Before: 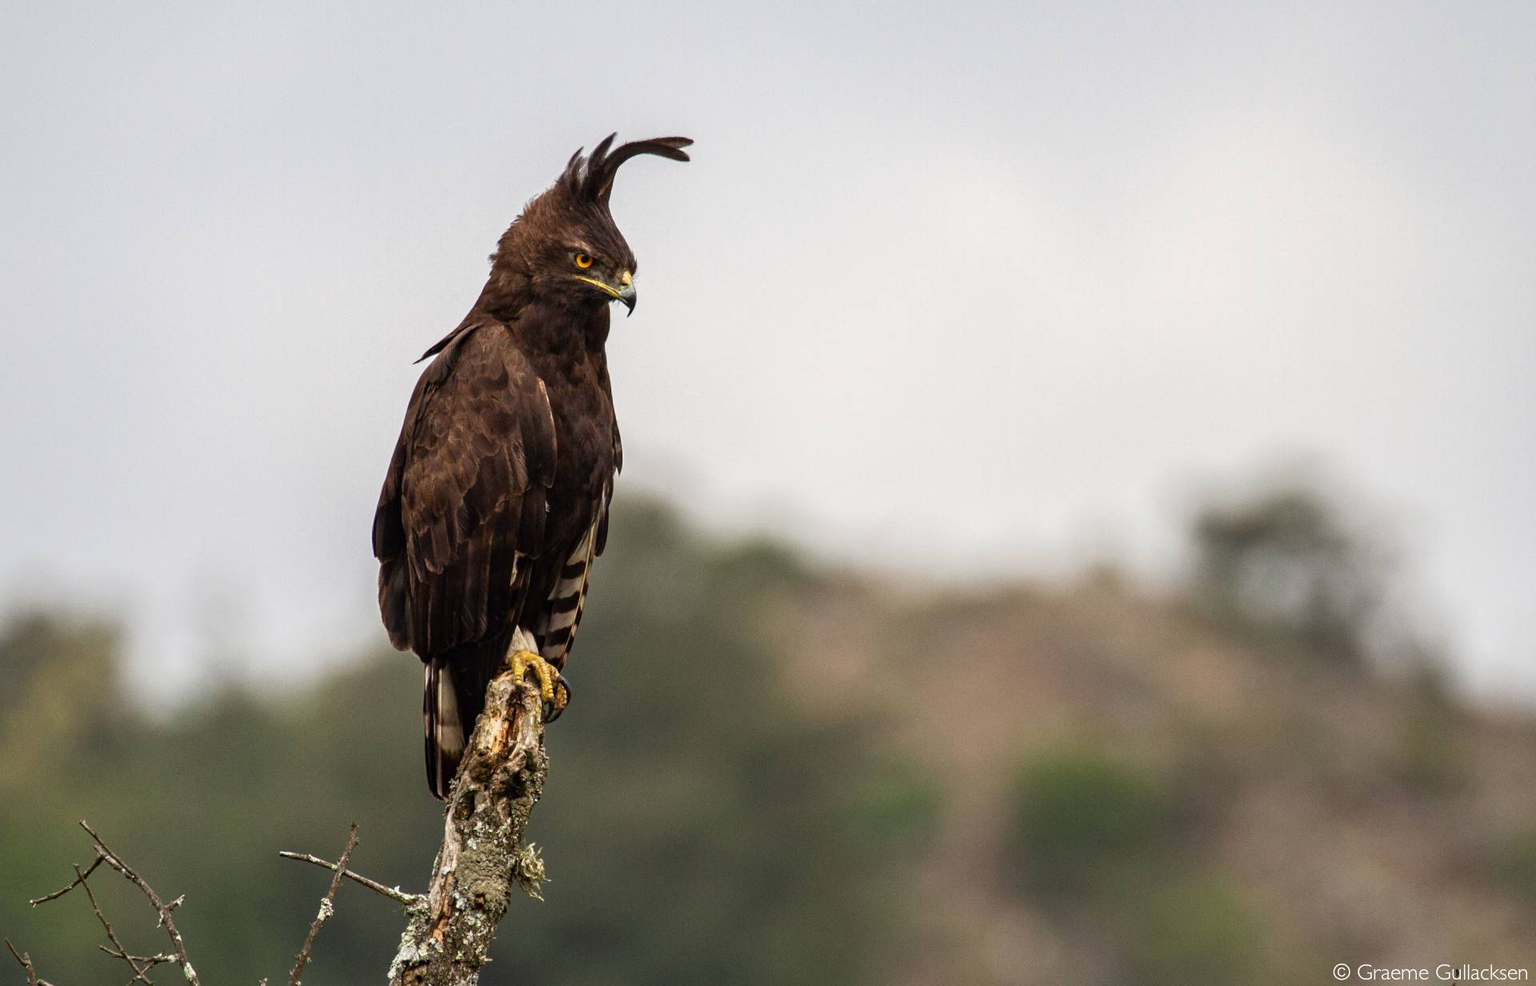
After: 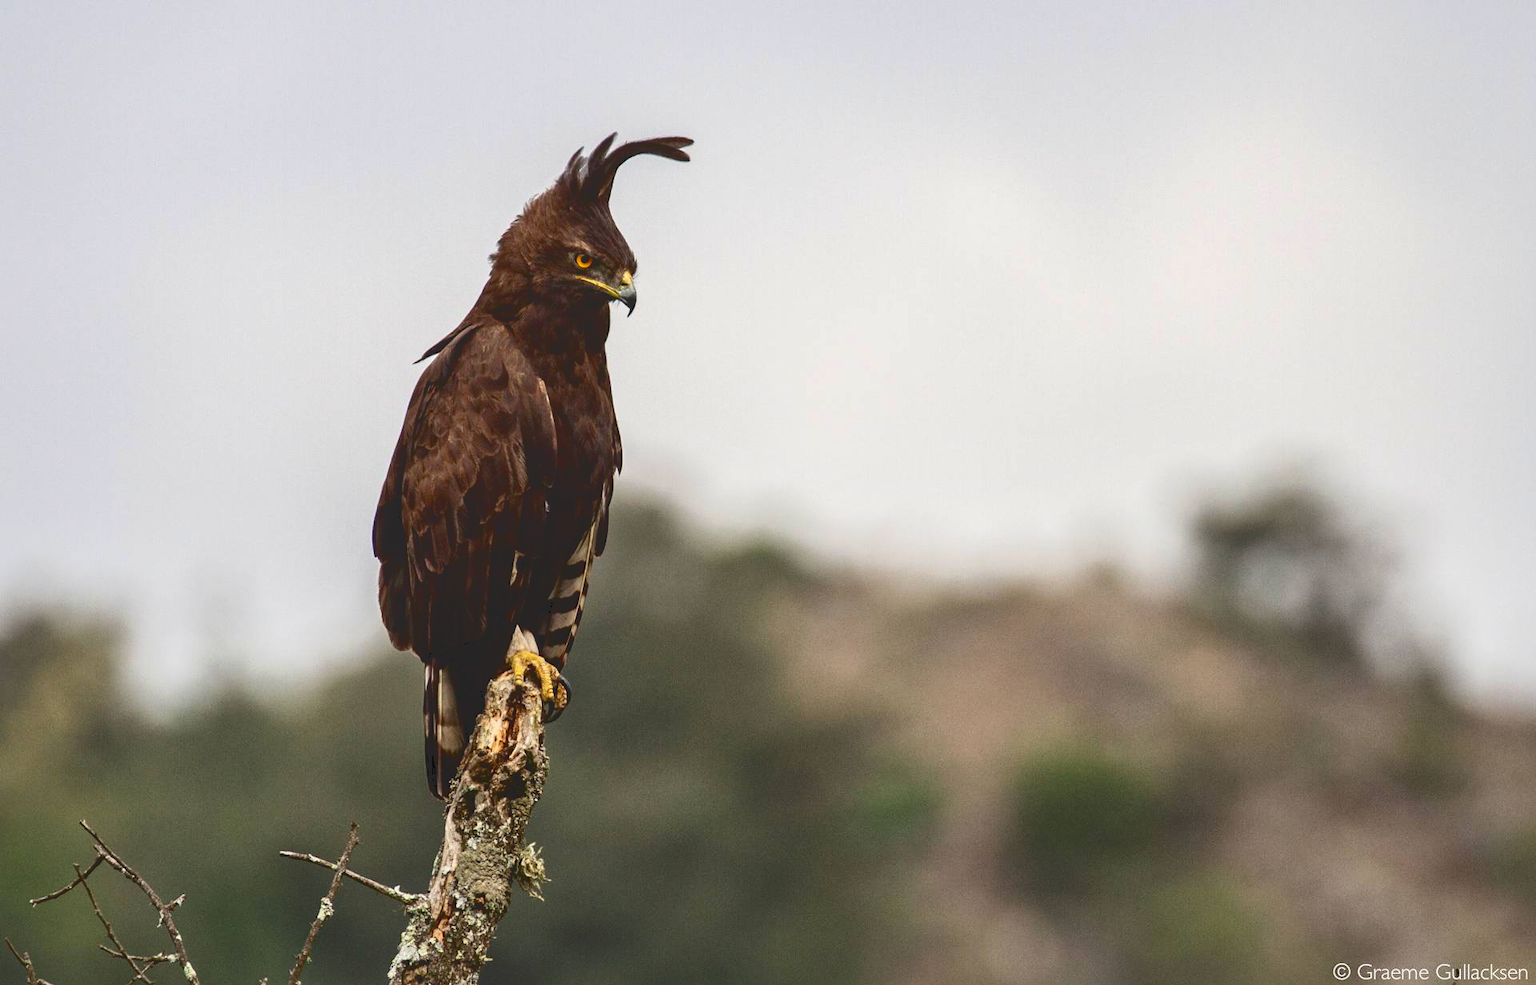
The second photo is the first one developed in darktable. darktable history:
shadows and highlights: on, module defaults
tone curve: curves: ch0 [(0, 0) (0.003, 0.103) (0.011, 0.103) (0.025, 0.105) (0.044, 0.108) (0.069, 0.108) (0.1, 0.111) (0.136, 0.121) (0.177, 0.145) (0.224, 0.174) (0.277, 0.223) (0.335, 0.289) (0.399, 0.374) (0.468, 0.47) (0.543, 0.579) (0.623, 0.687) (0.709, 0.787) (0.801, 0.879) (0.898, 0.942) (1, 1)], color space Lab, independent channels, preserve colors none
